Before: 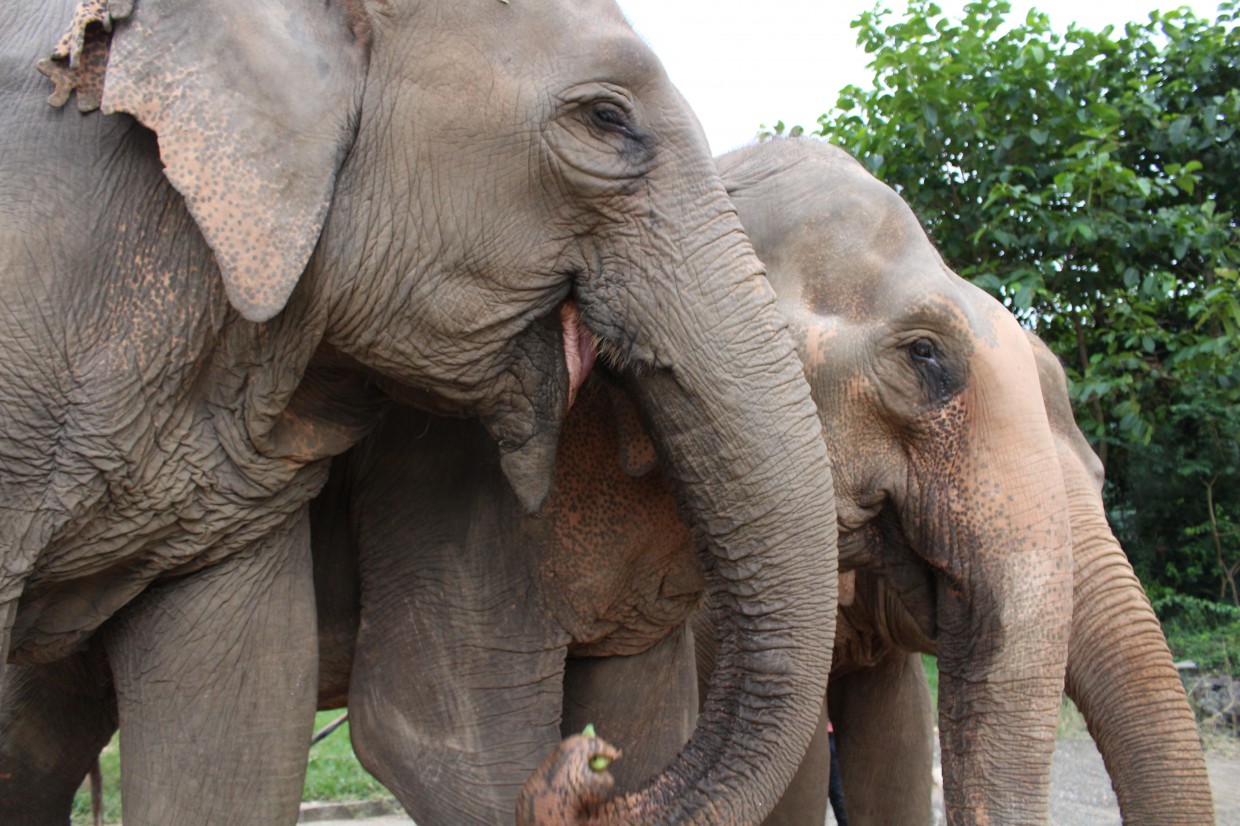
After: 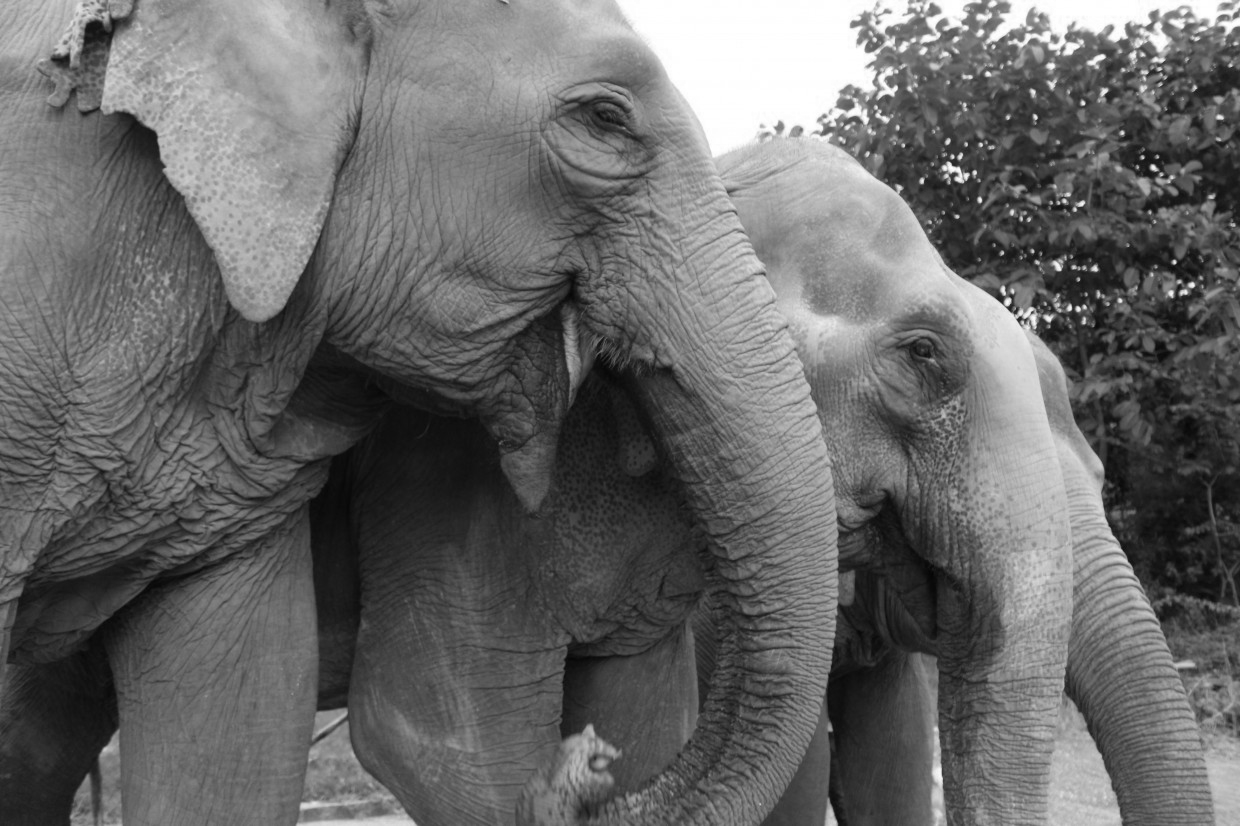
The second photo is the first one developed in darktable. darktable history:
color zones: curves: ch0 [(0, 0.487) (0.241, 0.395) (0.434, 0.373) (0.658, 0.412) (0.838, 0.487)]; ch1 [(0, 0) (0.053, 0.053) (0.211, 0.202) (0.579, 0.259) (0.781, 0.241)]
monochrome: on, module defaults
